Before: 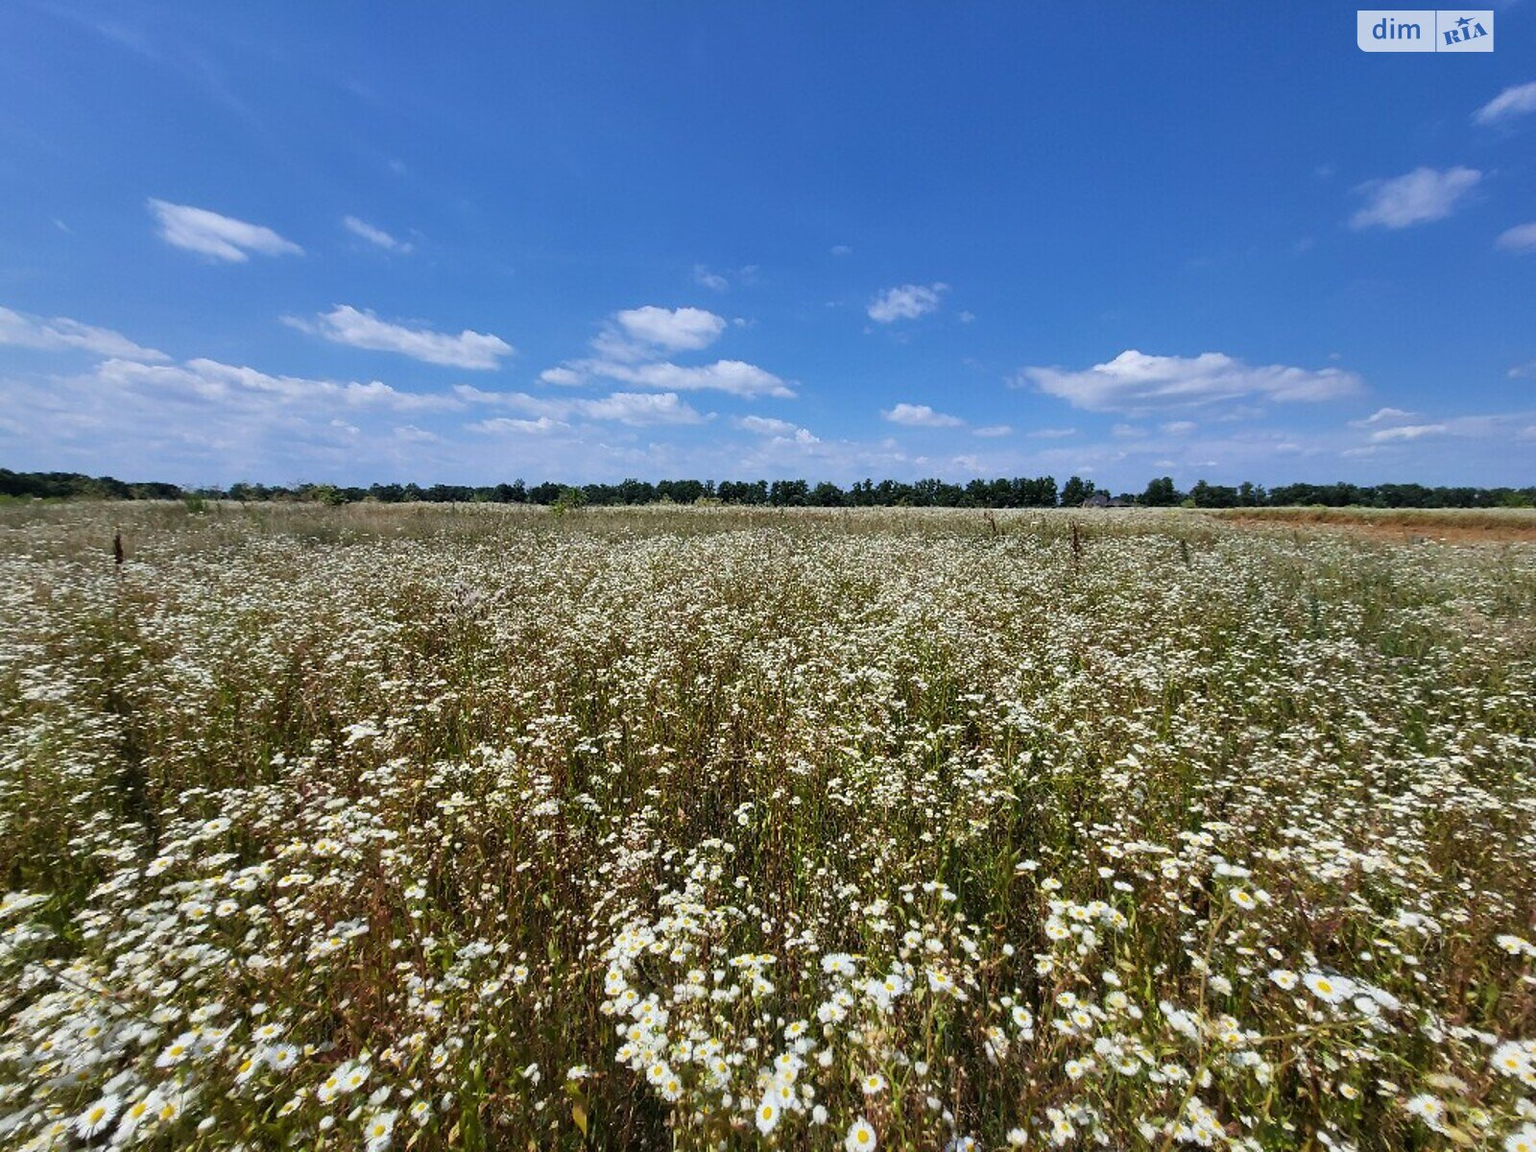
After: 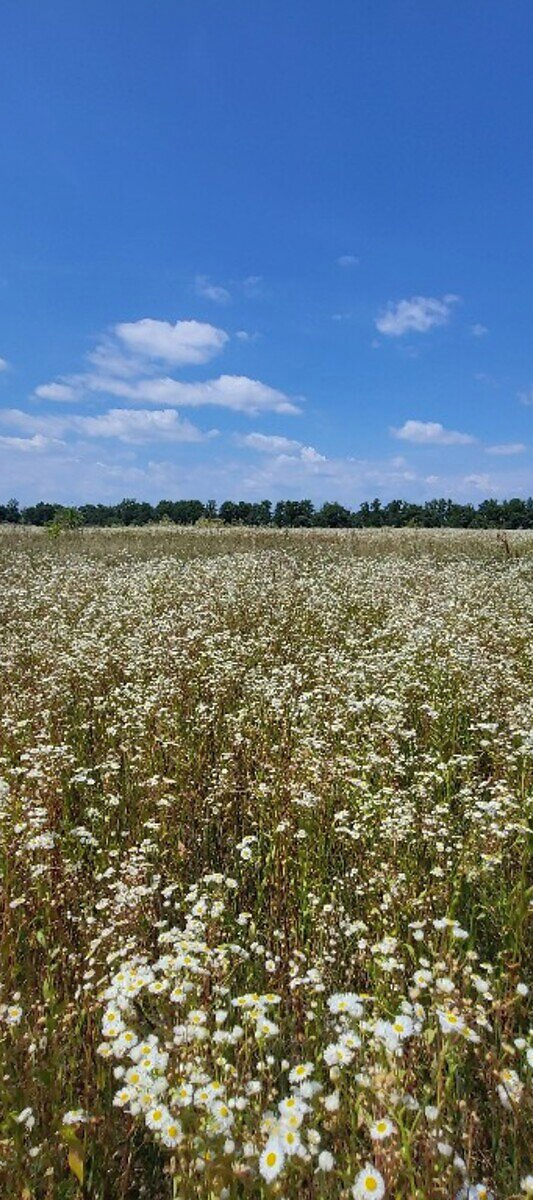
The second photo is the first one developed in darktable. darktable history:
shadows and highlights: on, module defaults
tone equalizer: on, module defaults
crop: left 33.038%, right 33.641%
